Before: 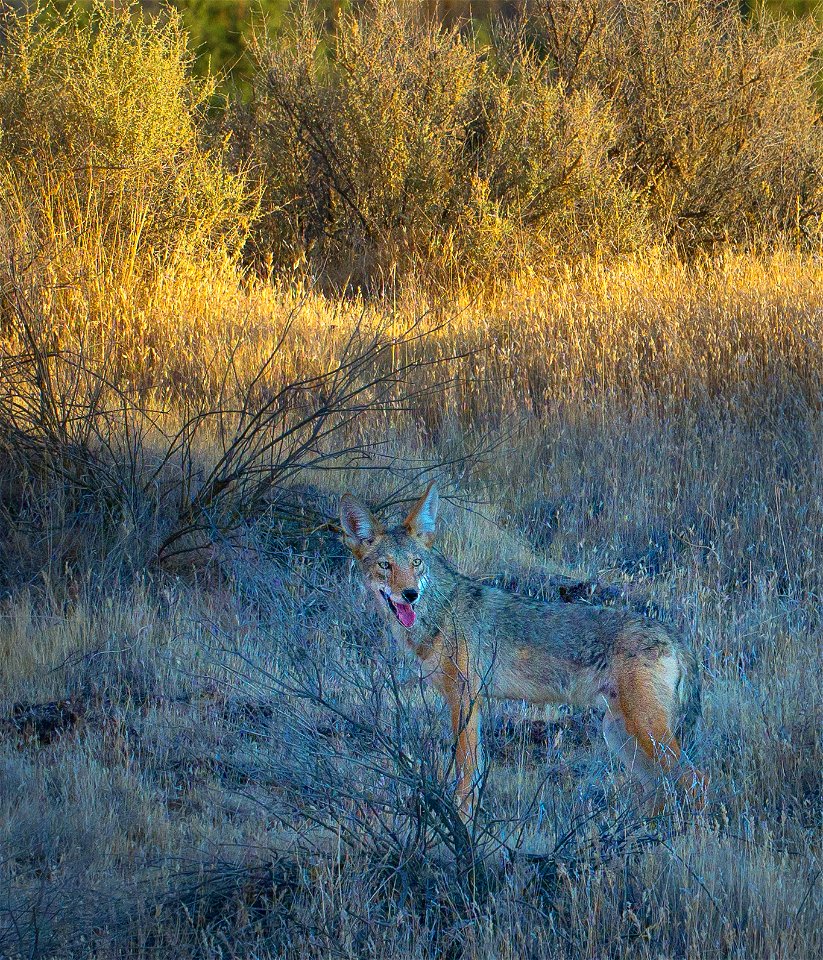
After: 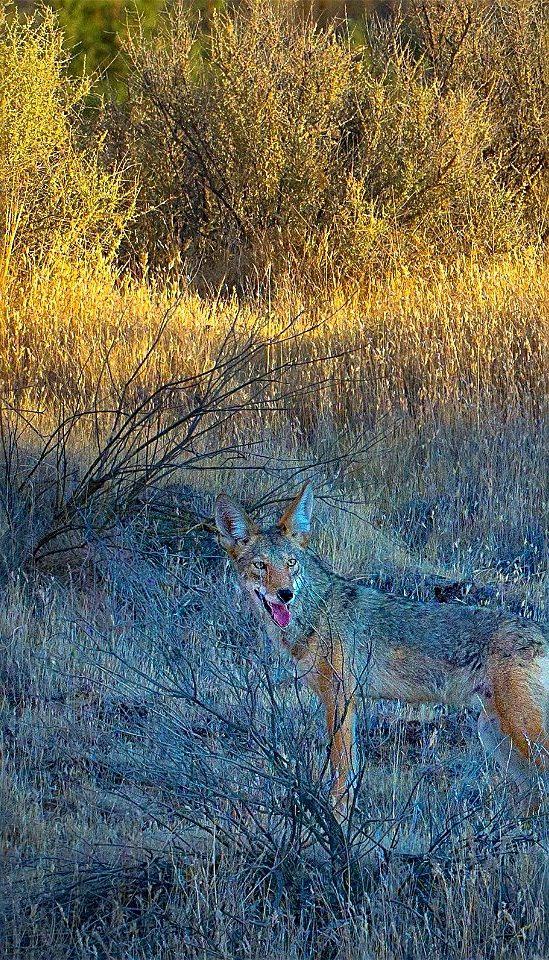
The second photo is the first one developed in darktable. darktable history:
tone equalizer: mask exposure compensation -0.492 EV
shadows and highlights: radius 126.63, shadows 21.27, highlights -22.69, low approximation 0.01
sharpen: on, module defaults
crop and rotate: left 15.253%, right 18.018%
haze removal: strength 0.302, distance 0.248
